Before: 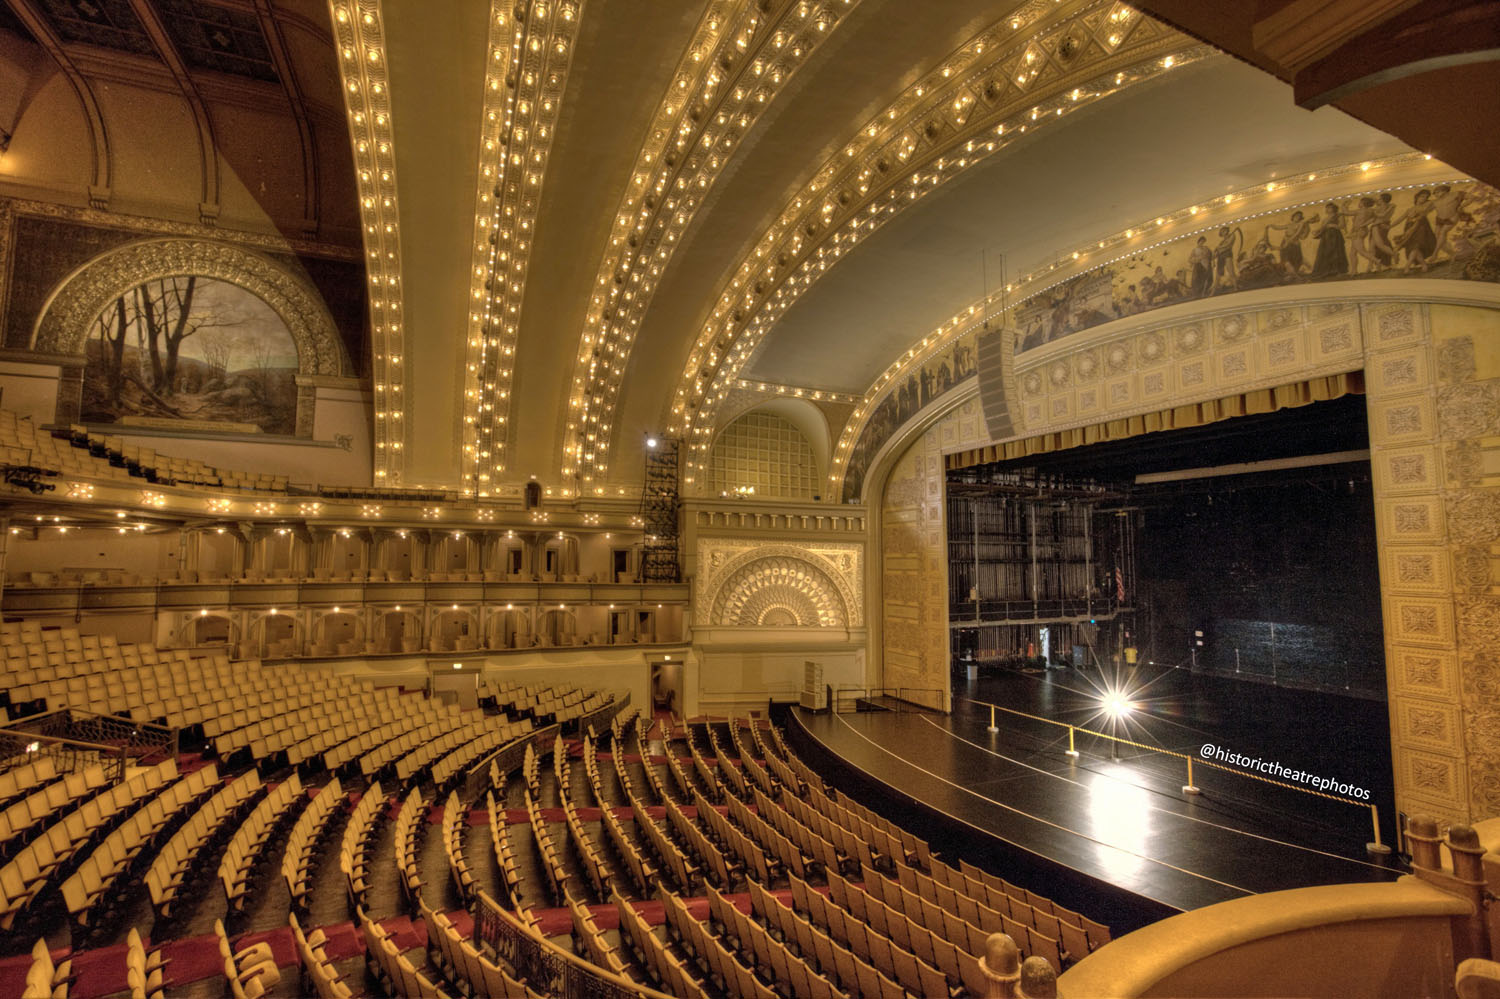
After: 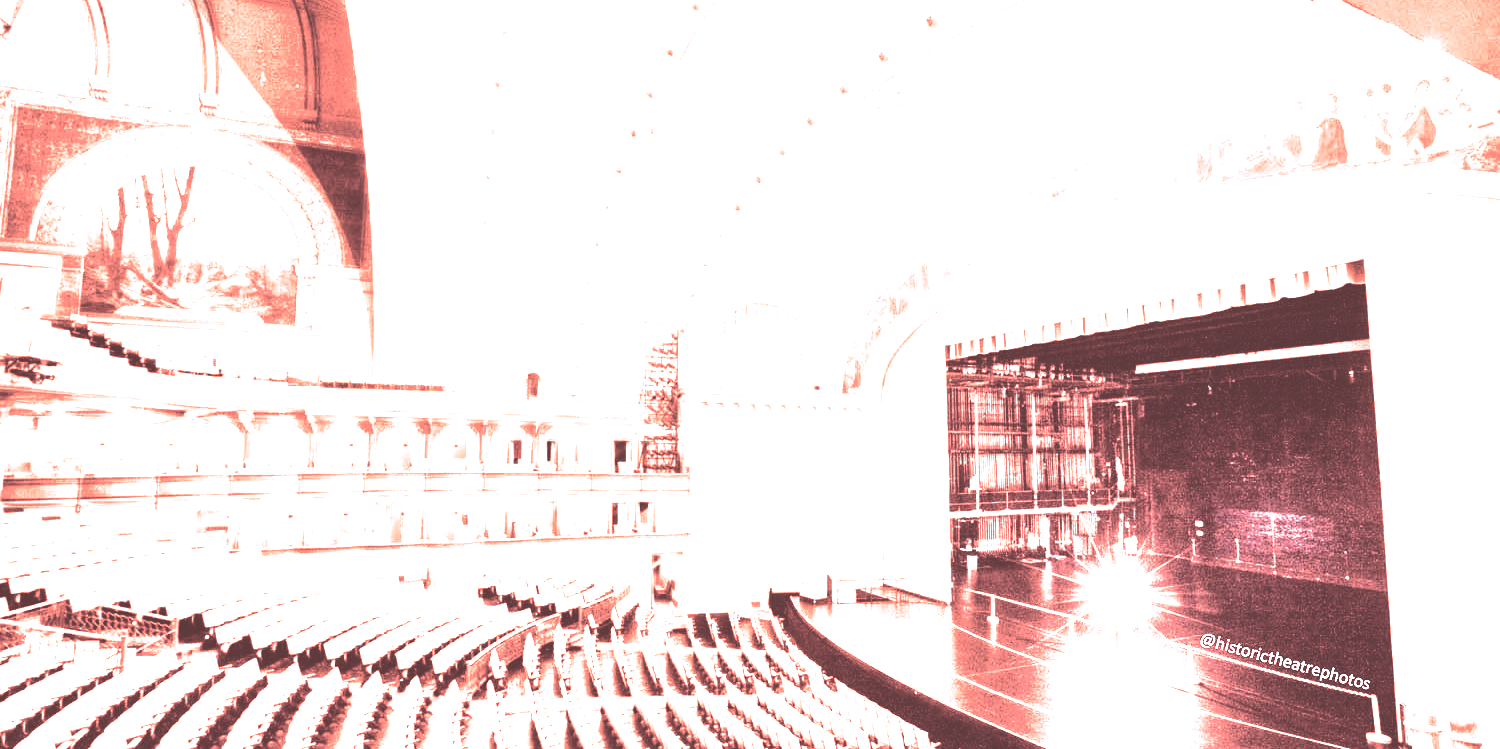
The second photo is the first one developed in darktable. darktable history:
exposure: black level correction -0.071, exposure 0.5 EV, compensate highlight preservation false
contrast brightness saturation: contrast 0.25, saturation -0.31
split-toning: on, module defaults
crop: top 11.038%, bottom 13.962%
white balance: red 4.26, blue 1.802
